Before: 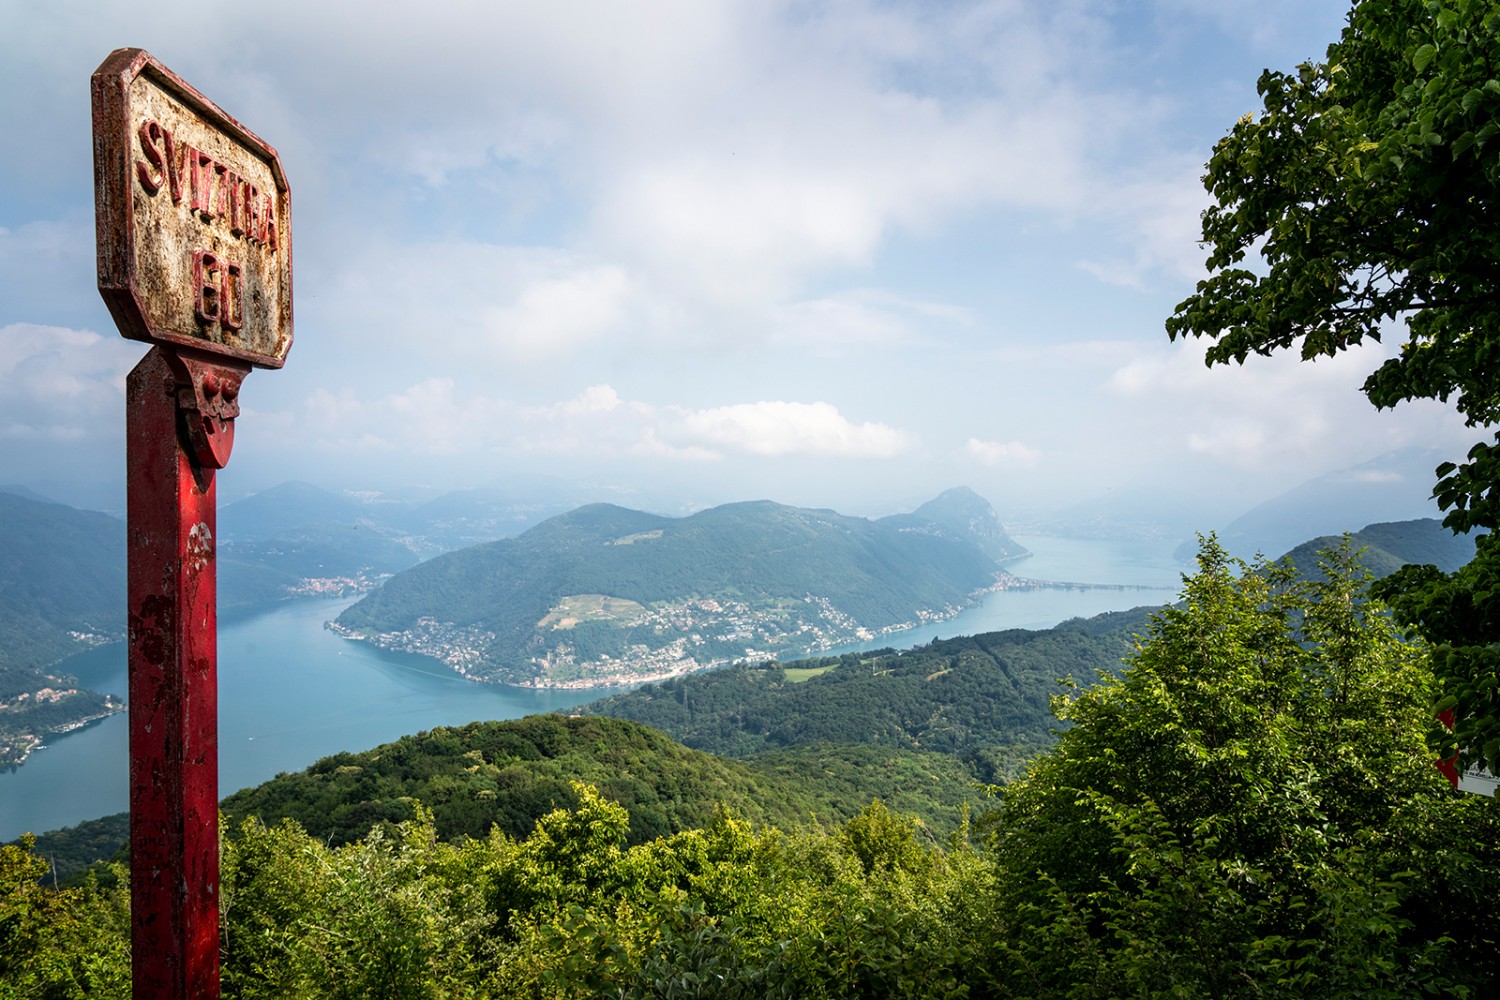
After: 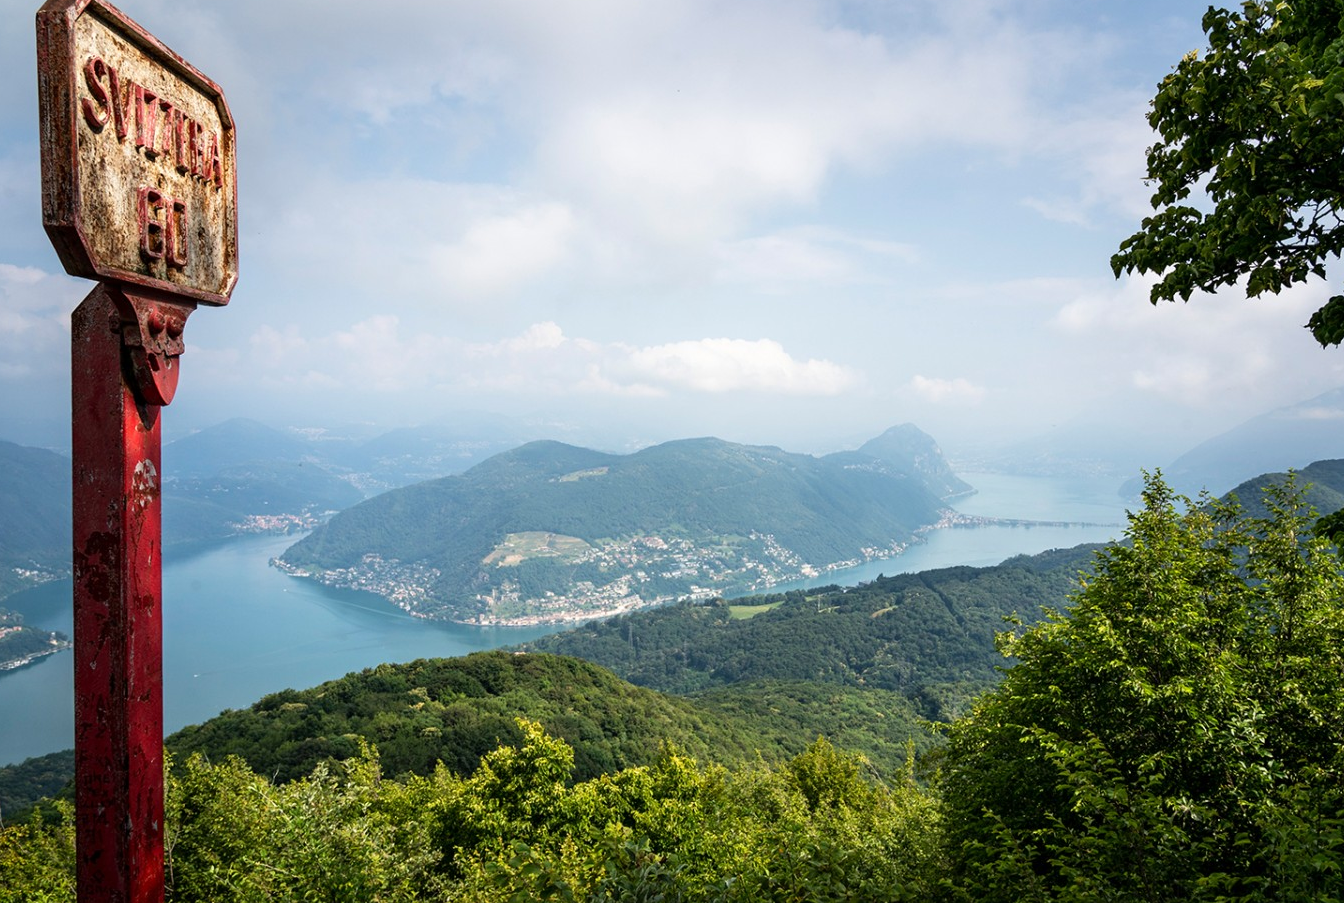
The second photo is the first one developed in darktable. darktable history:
crop: left 3.675%, top 6.357%, right 6.695%, bottom 3.278%
